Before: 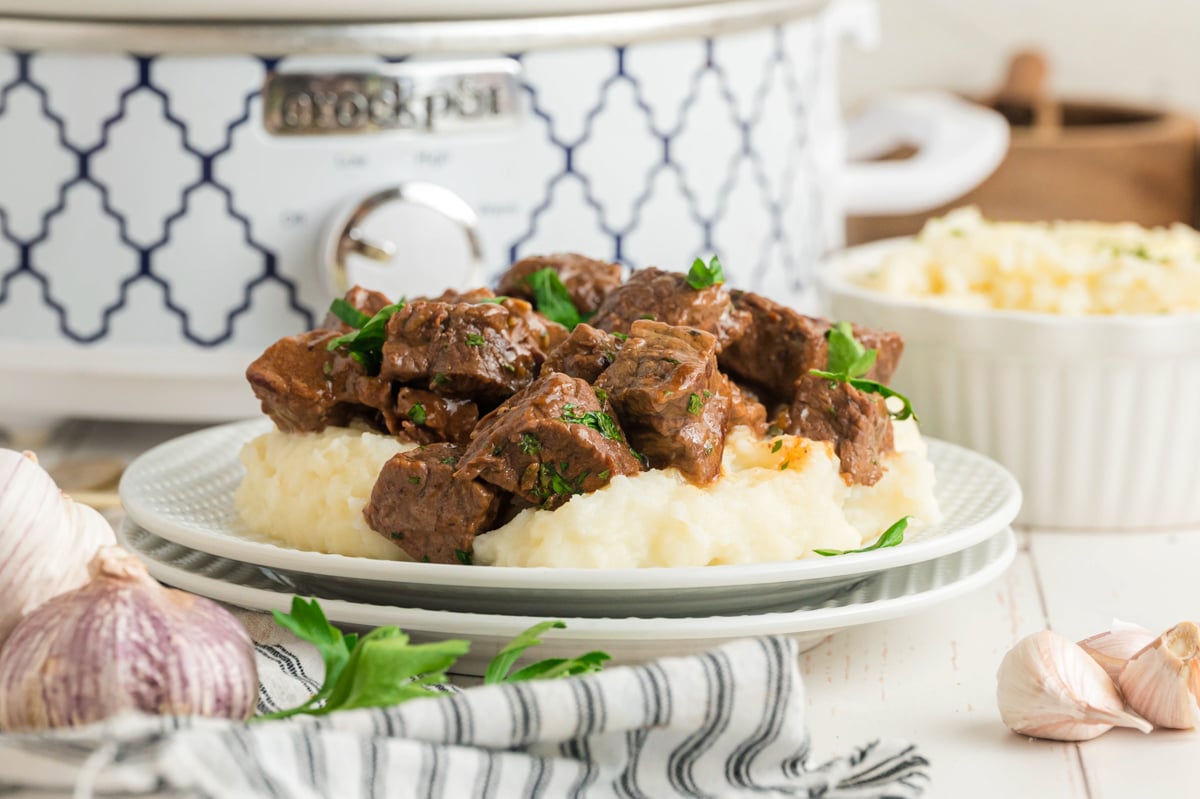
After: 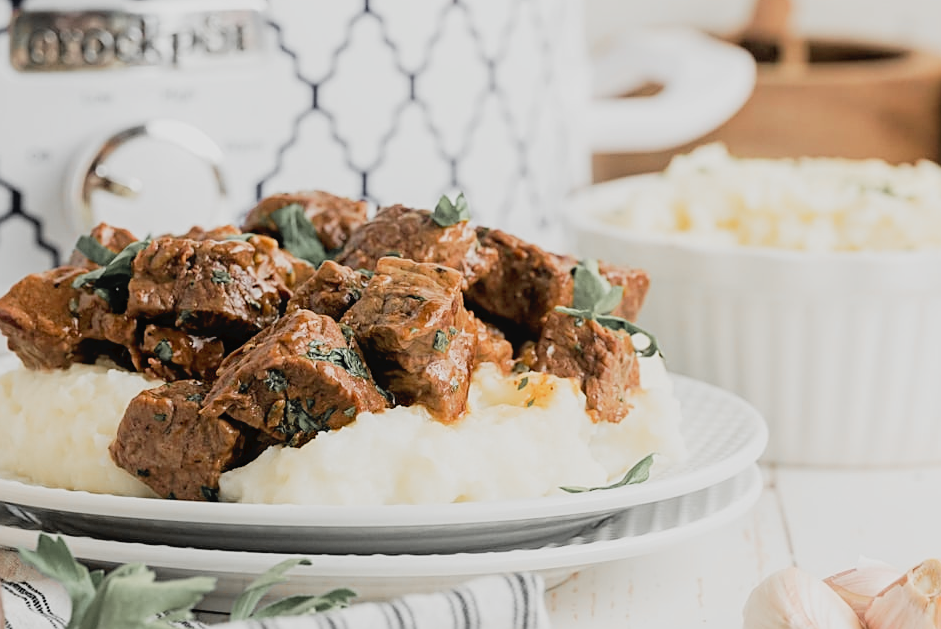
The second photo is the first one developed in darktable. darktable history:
sharpen: on, module defaults
crop and rotate: left 21.185%, top 7.886%, right 0.333%, bottom 13.319%
color zones: curves: ch1 [(0, 0.638) (0.193, 0.442) (0.286, 0.15) (0.429, 0.14) (0.571, 0.142) (0.714, 0.154) (0.857, 0.175) (1, 0.638)]
tone curve: curves: ch0 [(0, 0) (0.003, 0.032) (0.011, 0.033) (0.025, 0.036) (0.044, 0.046) (0.069, 0.069) (0.1, 0.108) (0.136, 0.157) (0.177, 0.208) (0.224, 0.256) (0.277, 0.313) (0.335, 0.379) (0.399, 0.444) (0.468, 0.514) (0.543, 0.595) (0.623, 0.687) (0.709, 0.772) (0.801, 0.854) (0.898, 0.933) (1, 1)], preserve colors none
filmic rgb: black relative exposure -7.42 EV, white relative exposure 4.84 EV, hardness 3.4, preserve chrominance max RGB
